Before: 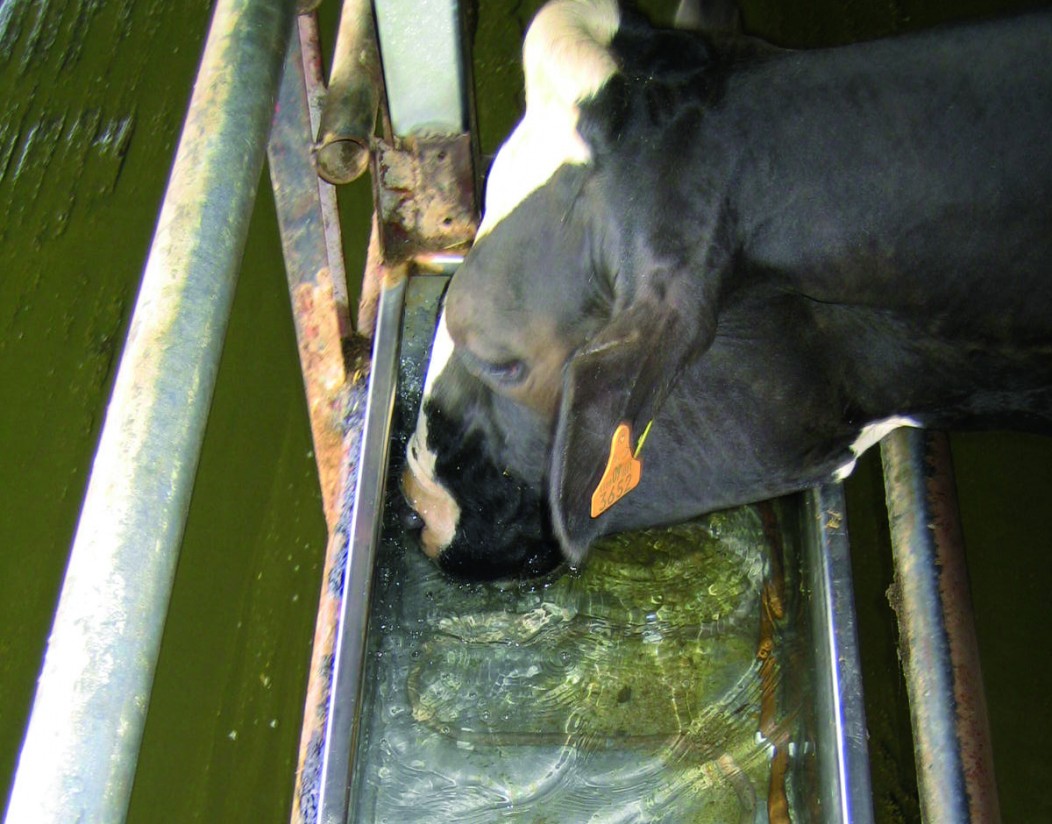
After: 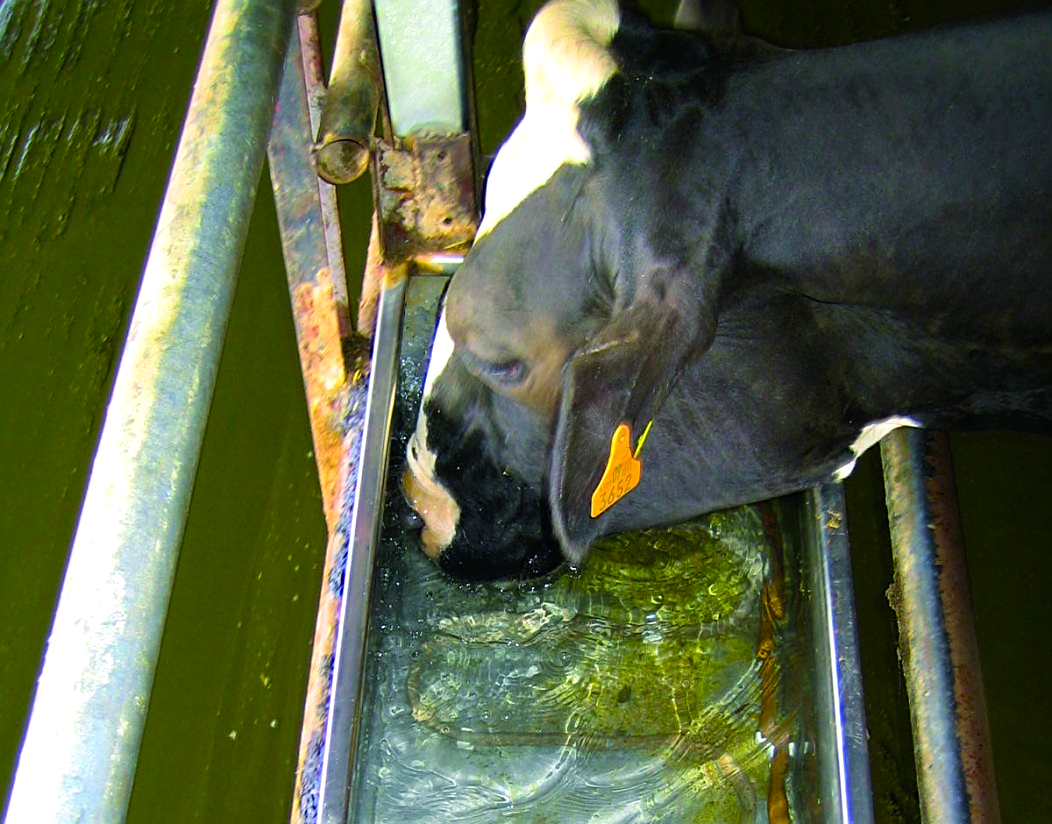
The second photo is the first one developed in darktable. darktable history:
color balance rgb: perceptual saturation grading › global saturation 30.609%, global vibrance 26.696%, contrast 6.037%
sharpen: on, module defaults
